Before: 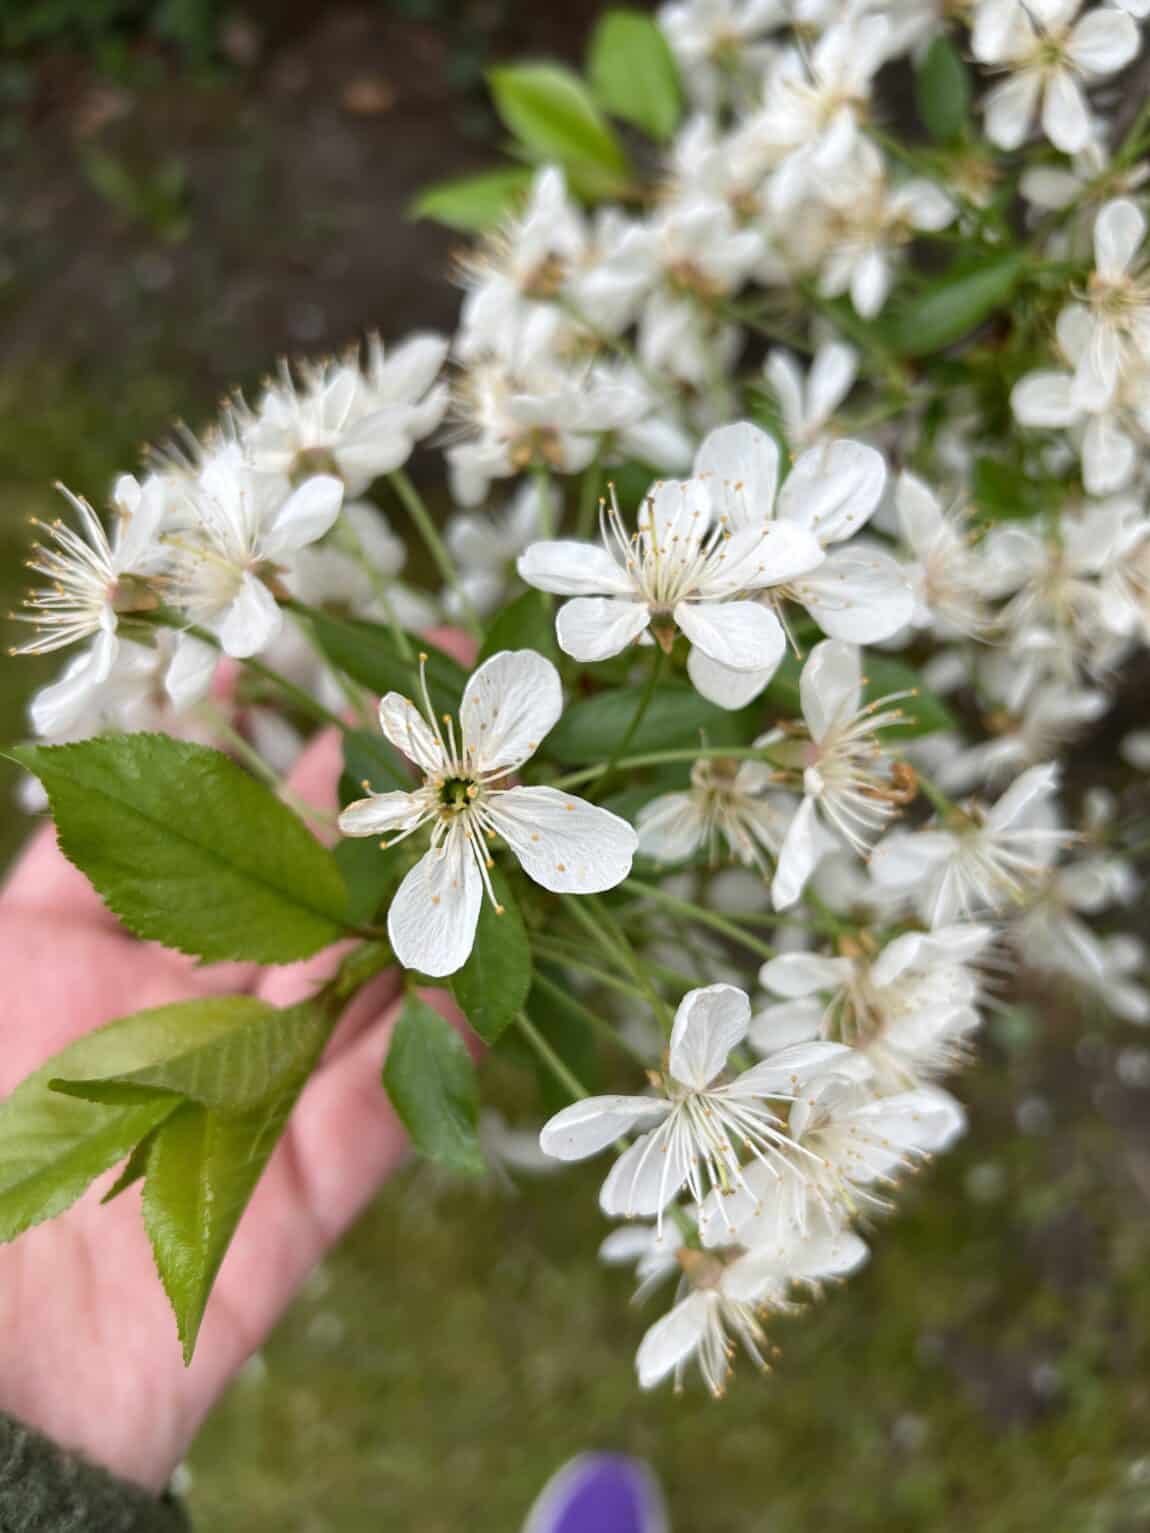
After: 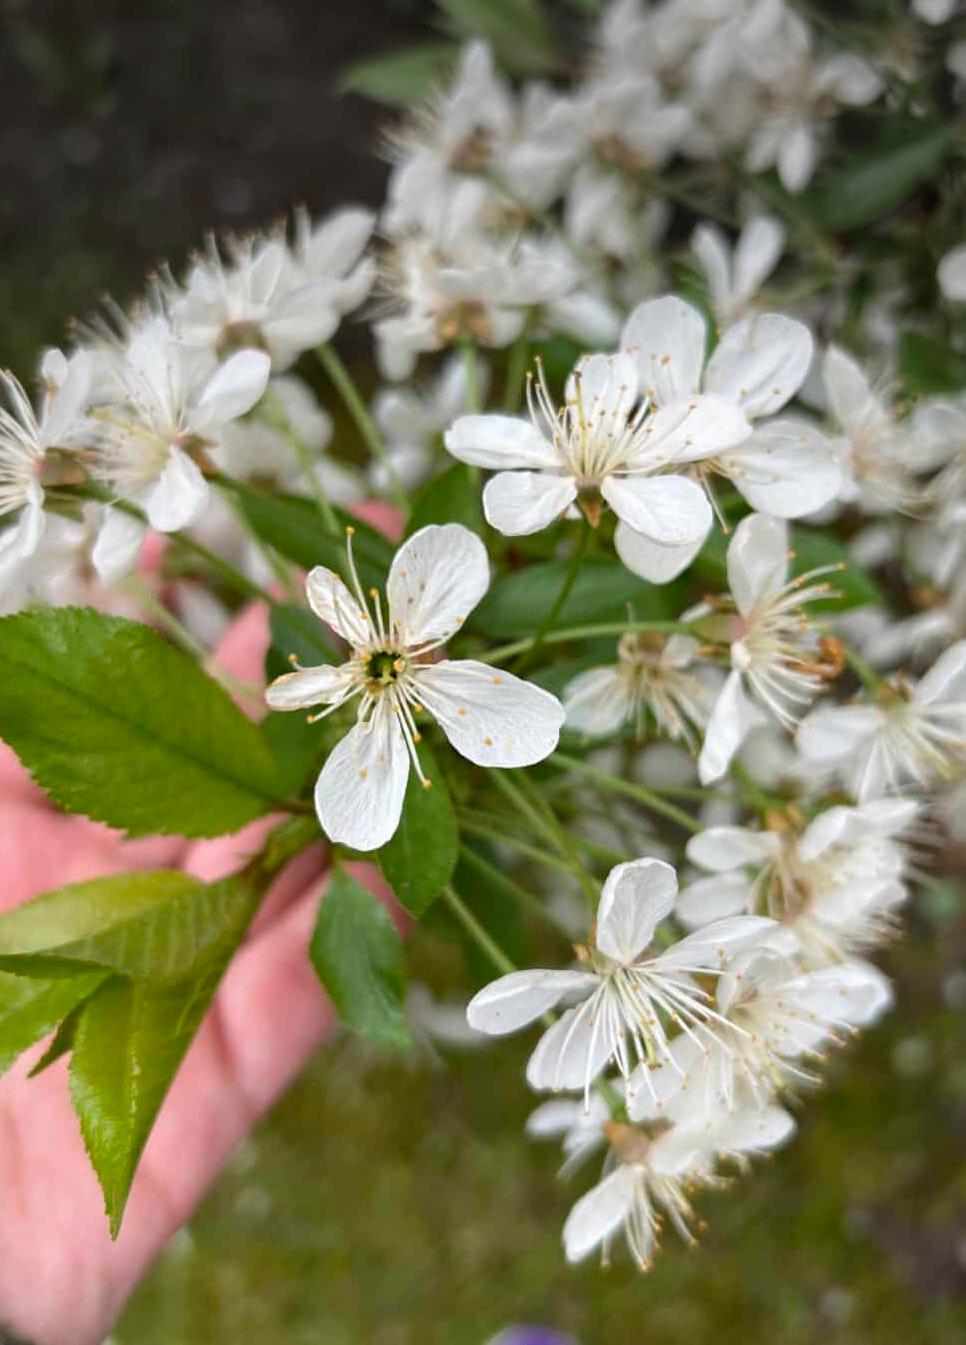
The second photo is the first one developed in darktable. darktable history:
crop: left 6.394%, top 8.281%, right 9.543%, bottom 3.969%
vignetting: center (-0.026, 0.399)
